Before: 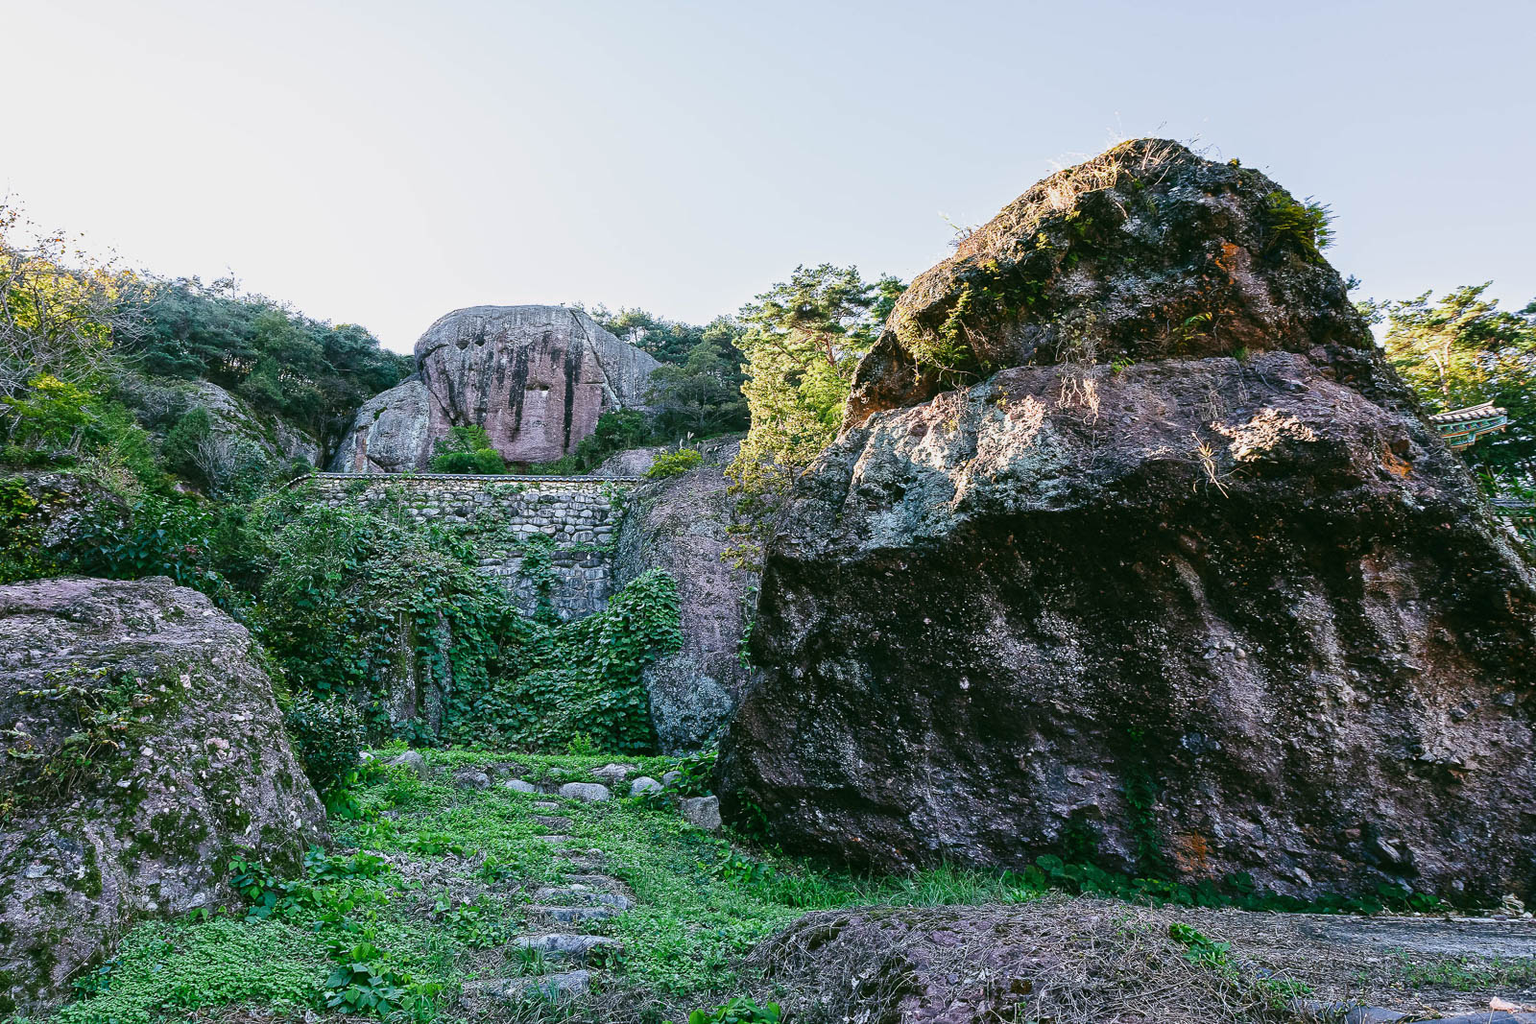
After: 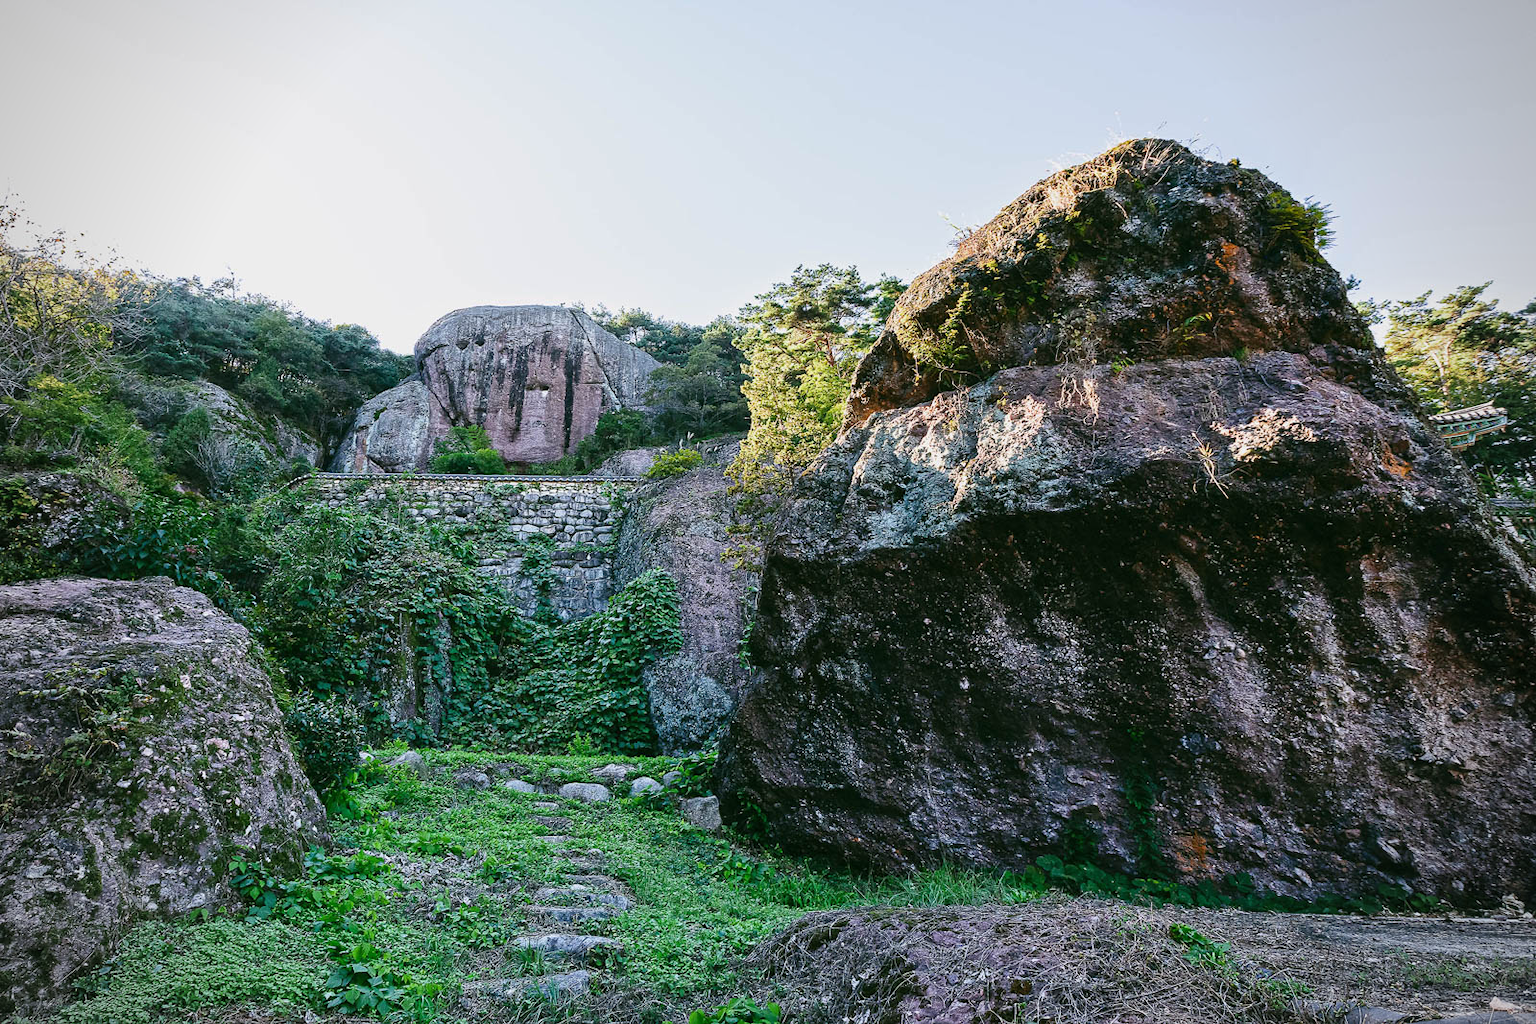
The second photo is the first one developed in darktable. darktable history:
vignetting: brightness -0.445, saturation -0.691, unbound false
